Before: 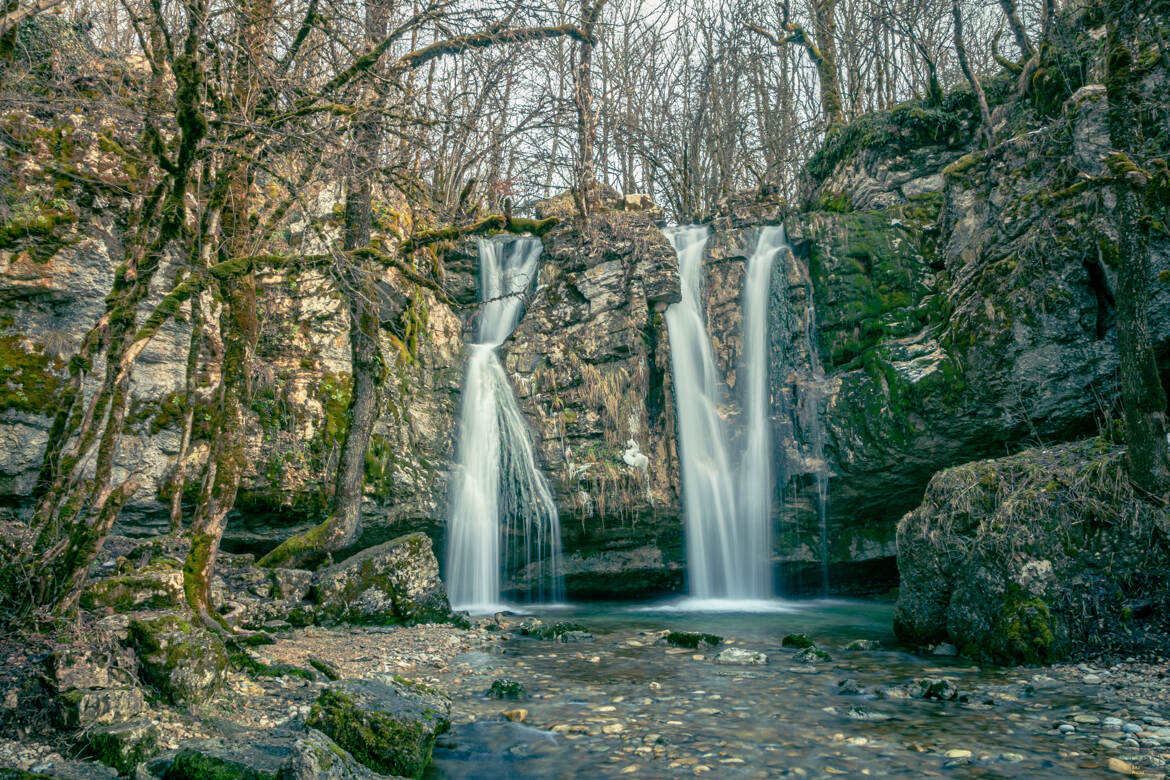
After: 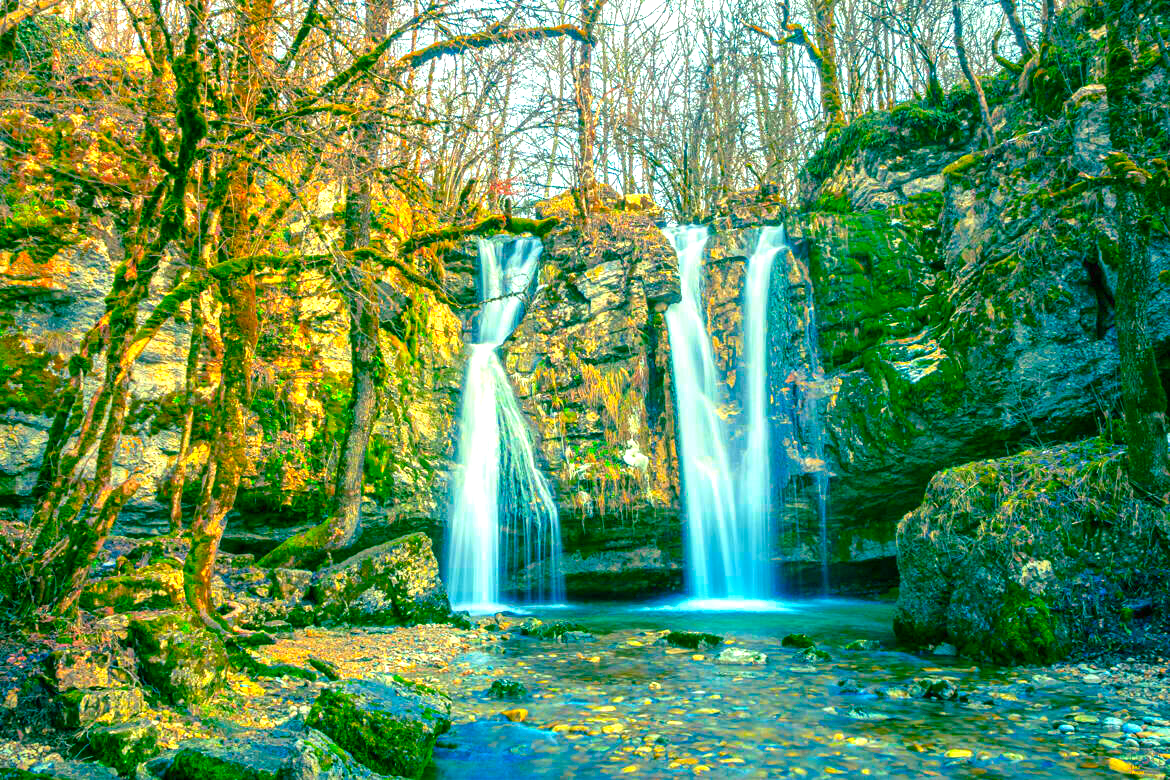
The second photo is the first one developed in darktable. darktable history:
color correction: highlights b* 0.021, saturation 2.97
exposure: black level correction 0, exposure 0.953 EV, compensate exposure bias true, compensate highlight preservation false
